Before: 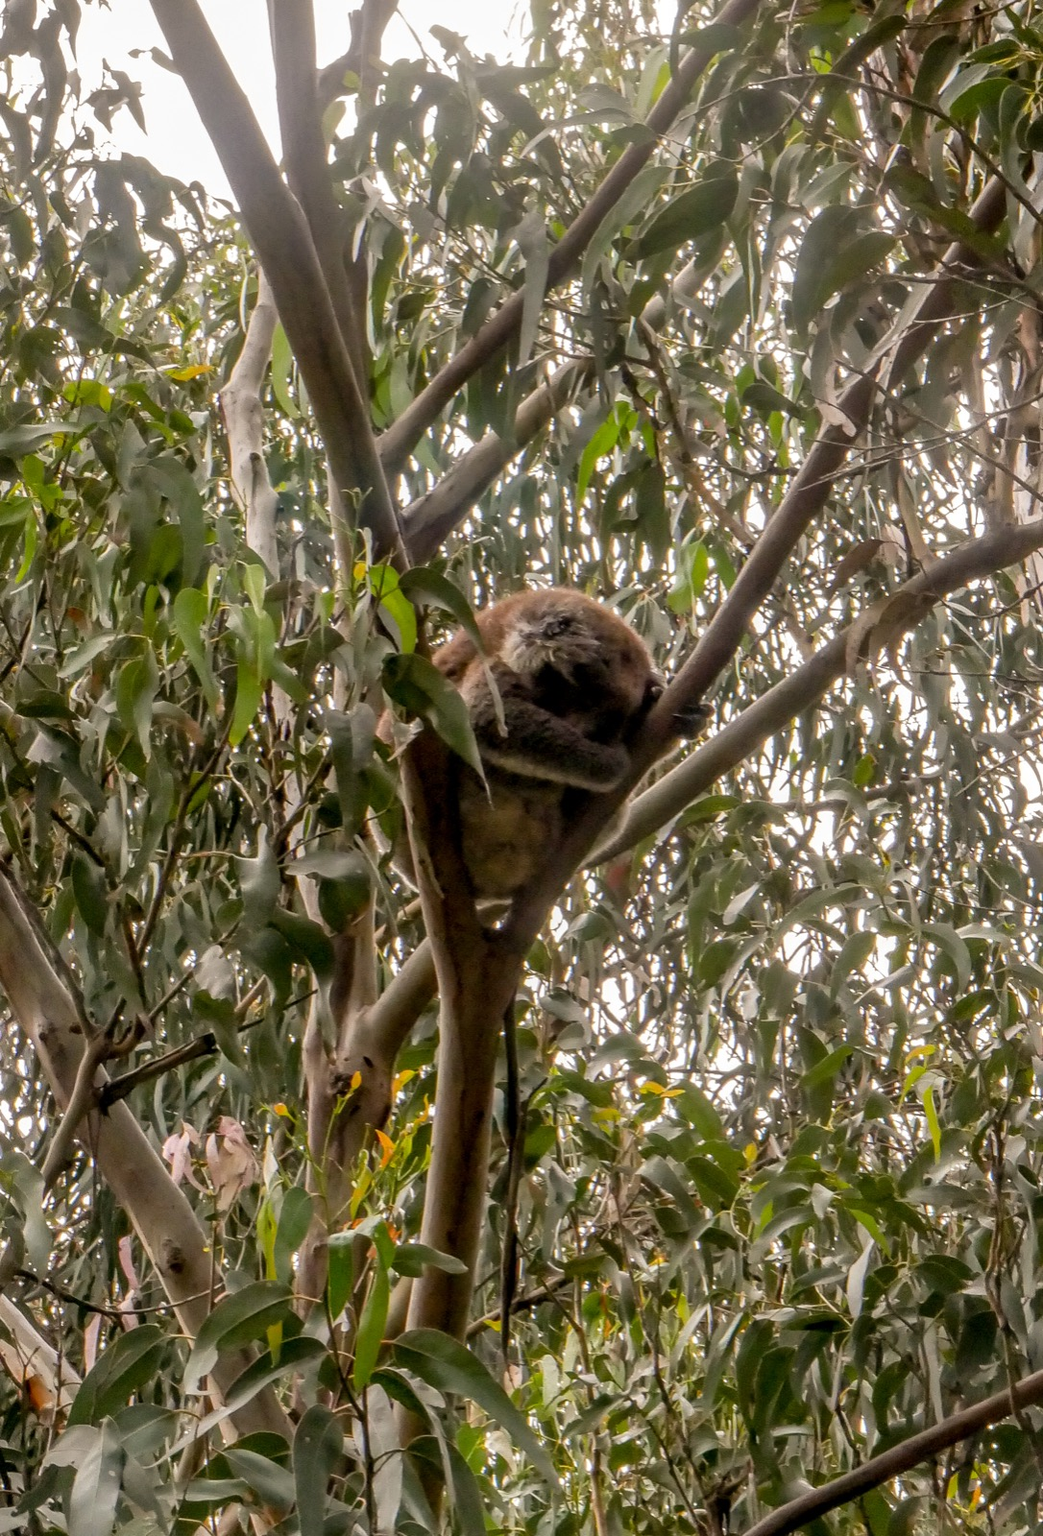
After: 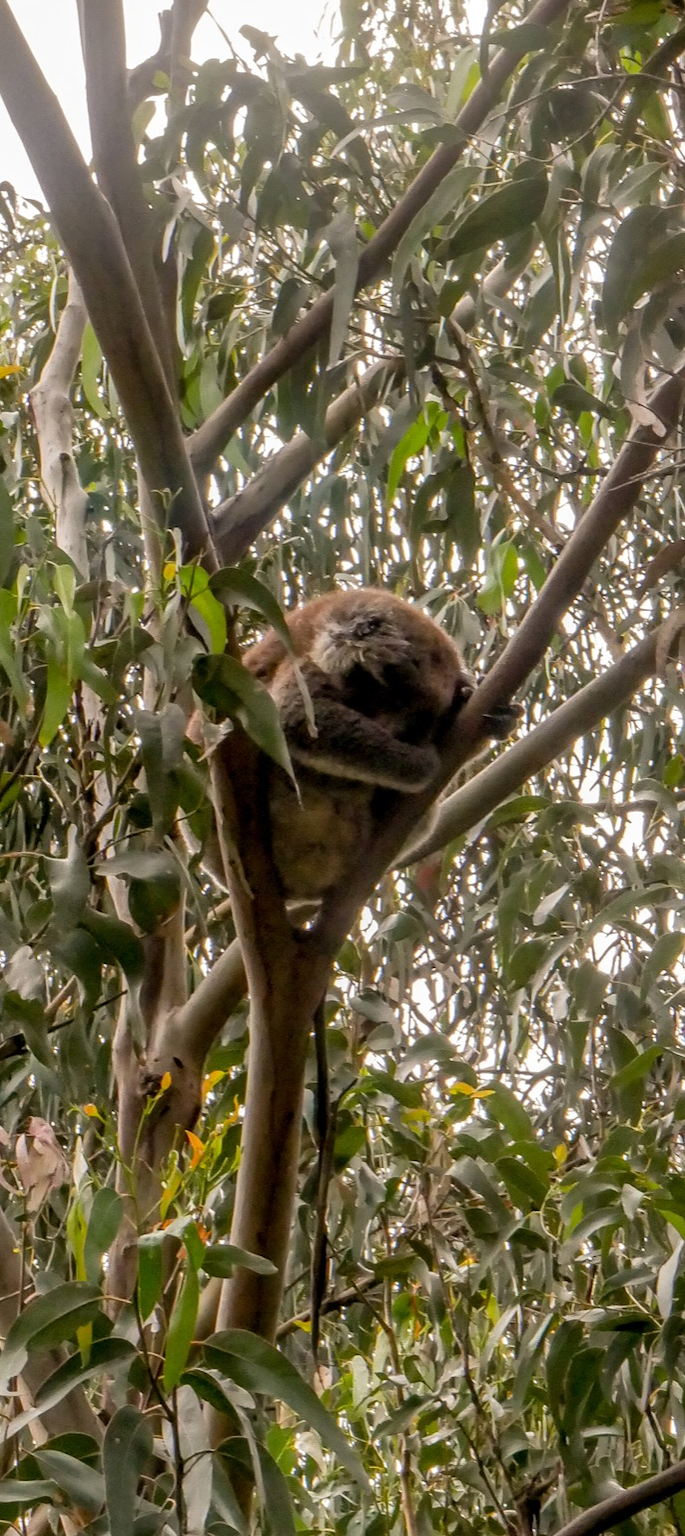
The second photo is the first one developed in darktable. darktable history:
crop and rotate: left 18.296%, right 15.926%
